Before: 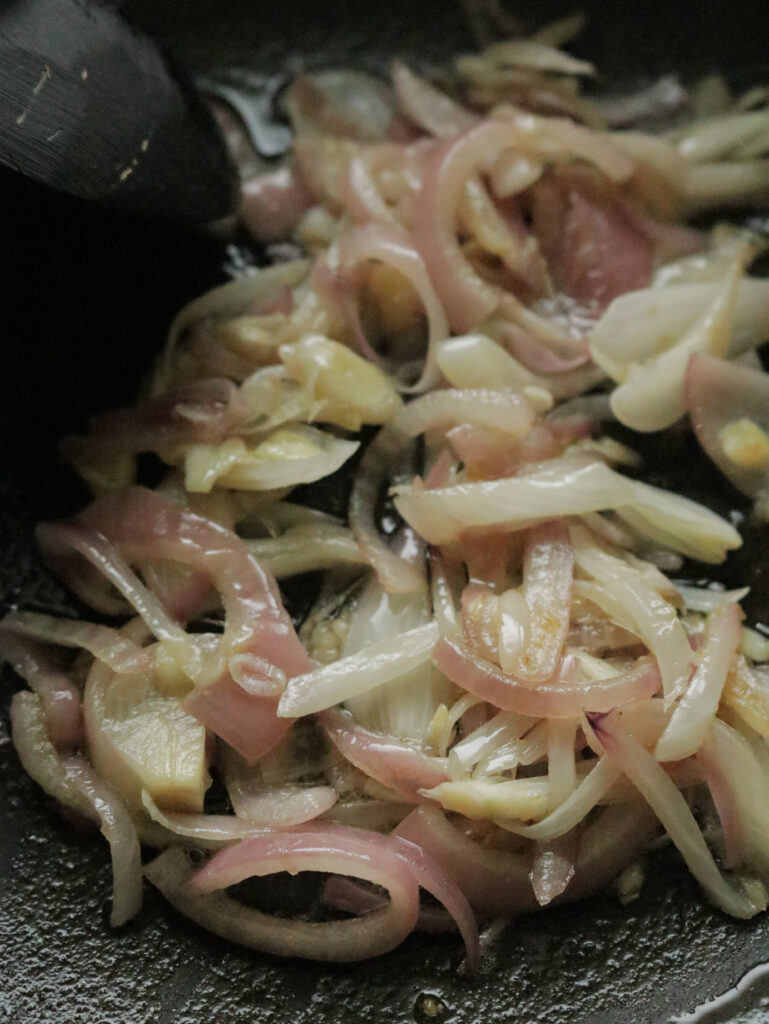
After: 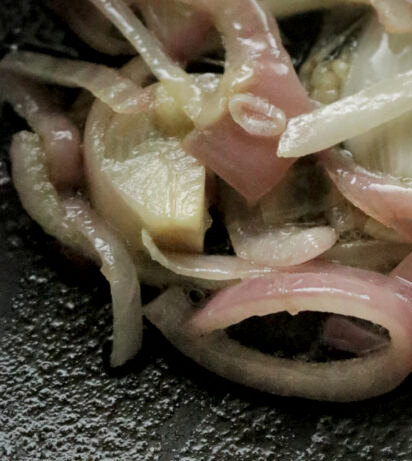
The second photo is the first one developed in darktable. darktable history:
local contrast: mode bilateral grid, contrast 20, coarseness 50, detail 162%, midtone range 0.2
crop and rotate: top 54.756%, right 46.319%, bottom 0.163%
